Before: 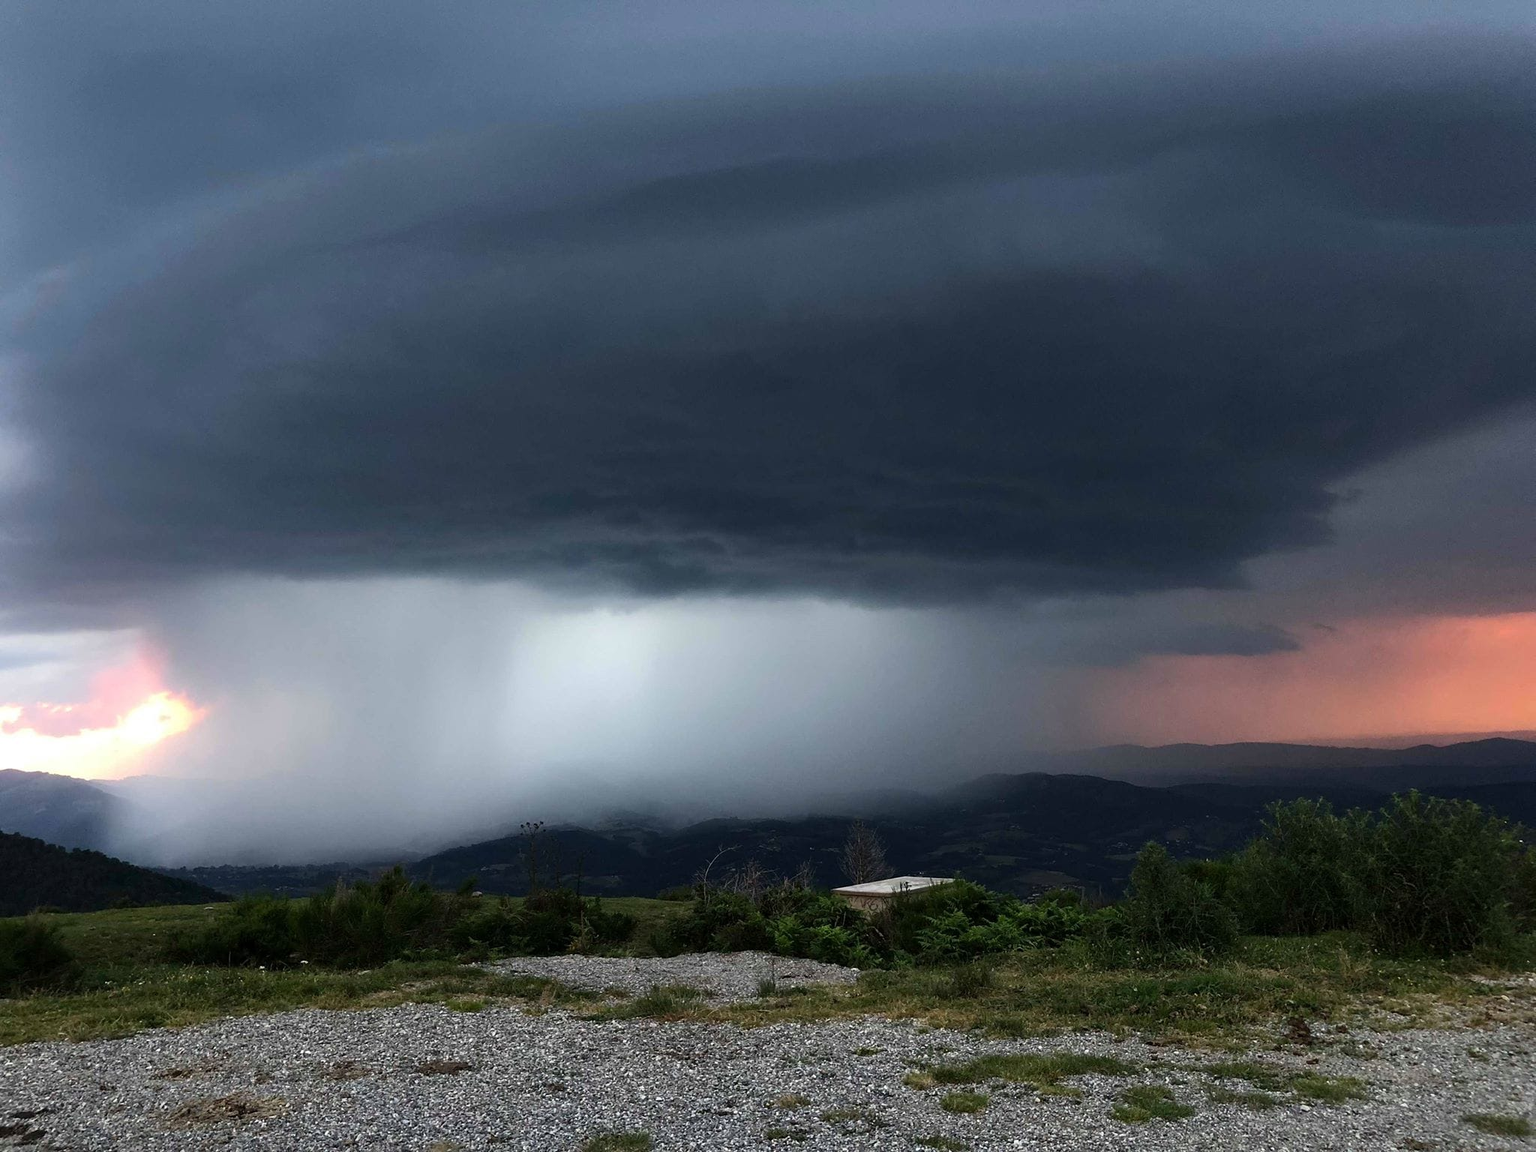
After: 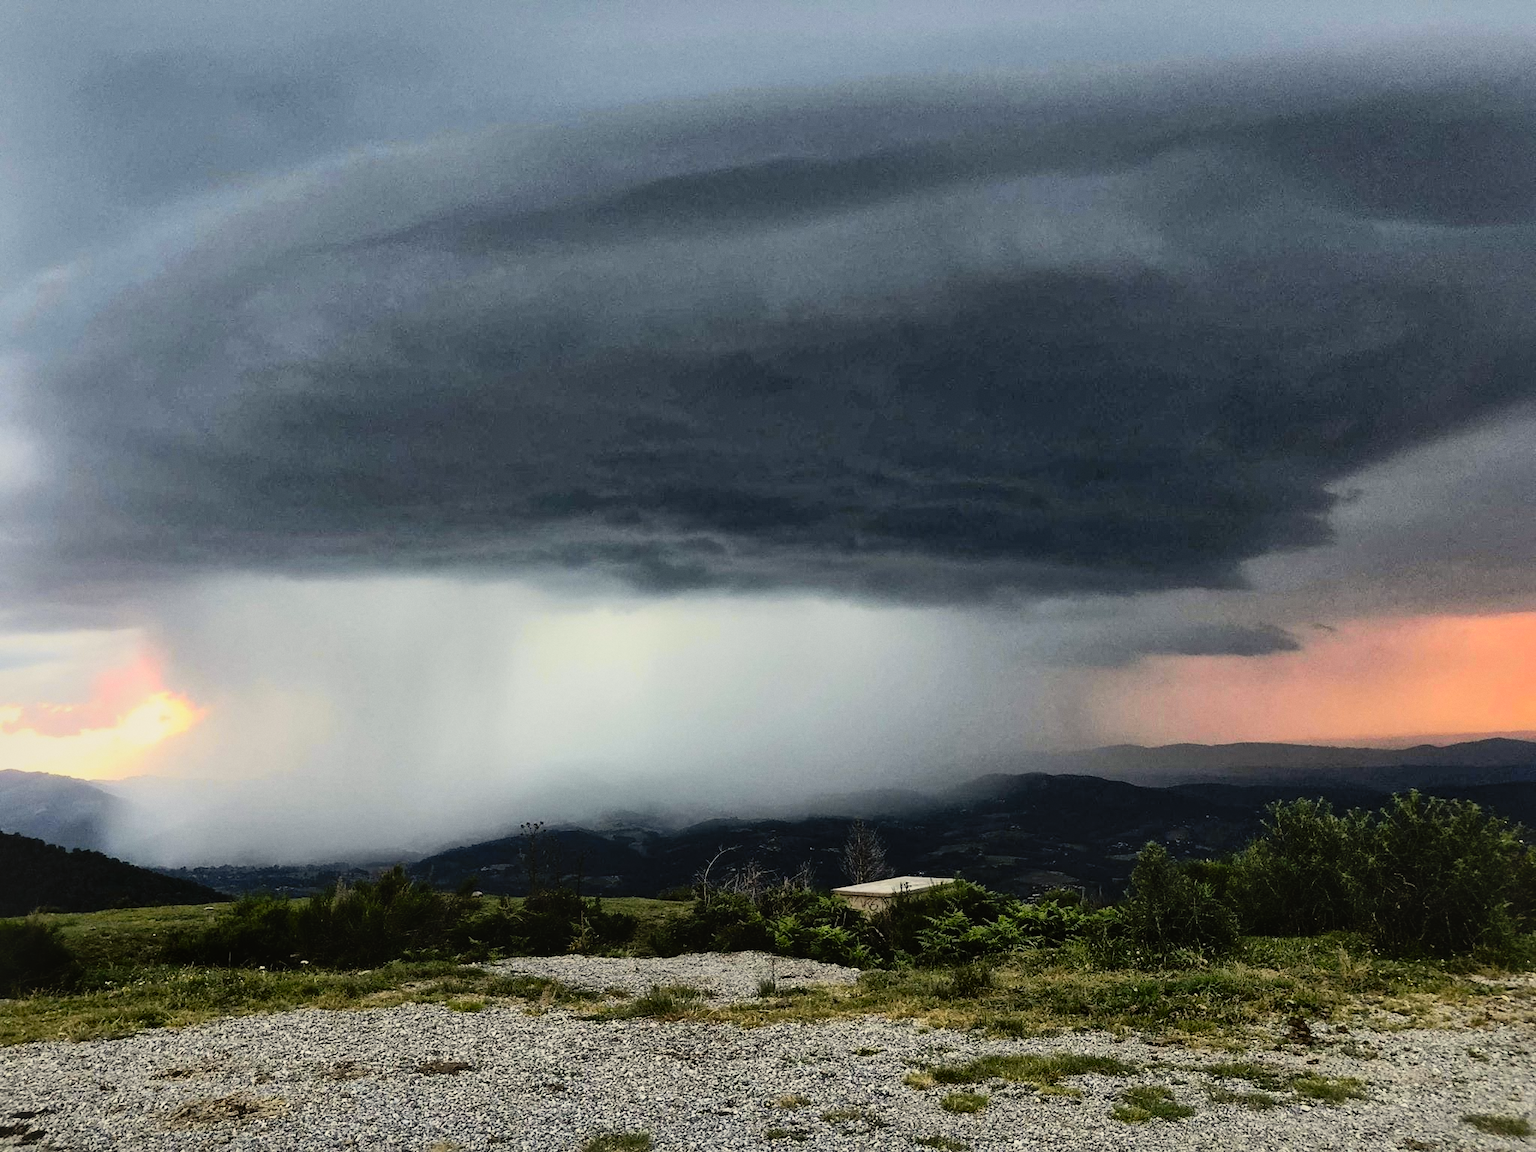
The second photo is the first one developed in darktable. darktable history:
local contrast: mode bilateral grid, contrast 20, coarseness 50, detail 140%, midtone range 0.2
filmic rgb: black relative exposure -7.65 EV, white relative exposure 4.56 EV, hardness 3.61
white balance: red 1.029, blue 0.92
grain: coarseness 0.09 ISO, strength 10%
shadows and highlights: on, module defaults
tone curve: curves: ch0 [(0, 0.029) (0.071, 0.087) (0.223, 0.265) (0.447, 0.605) (0.654, 0.823) (0.861, 0.943) (1, 0.981)]; ch1 [(0, 0) (0.353, 0.344) (0.447, 0.449) (0.502, 0.501) (0.547, 0.54) (0.57, 0.582) (0.608, 0.608) (0.618, 0.631) (0.657, 0.699) (1, 1)]; ch2 [(0, 0) (0.34, 0.314) (0.456, 0.456) (0.5, 0.503) (0.528, 0.54) (0.557, 0.577) (0.589, 0.626) (1, 1)], color space Lab, independent channels, preserve colors none
